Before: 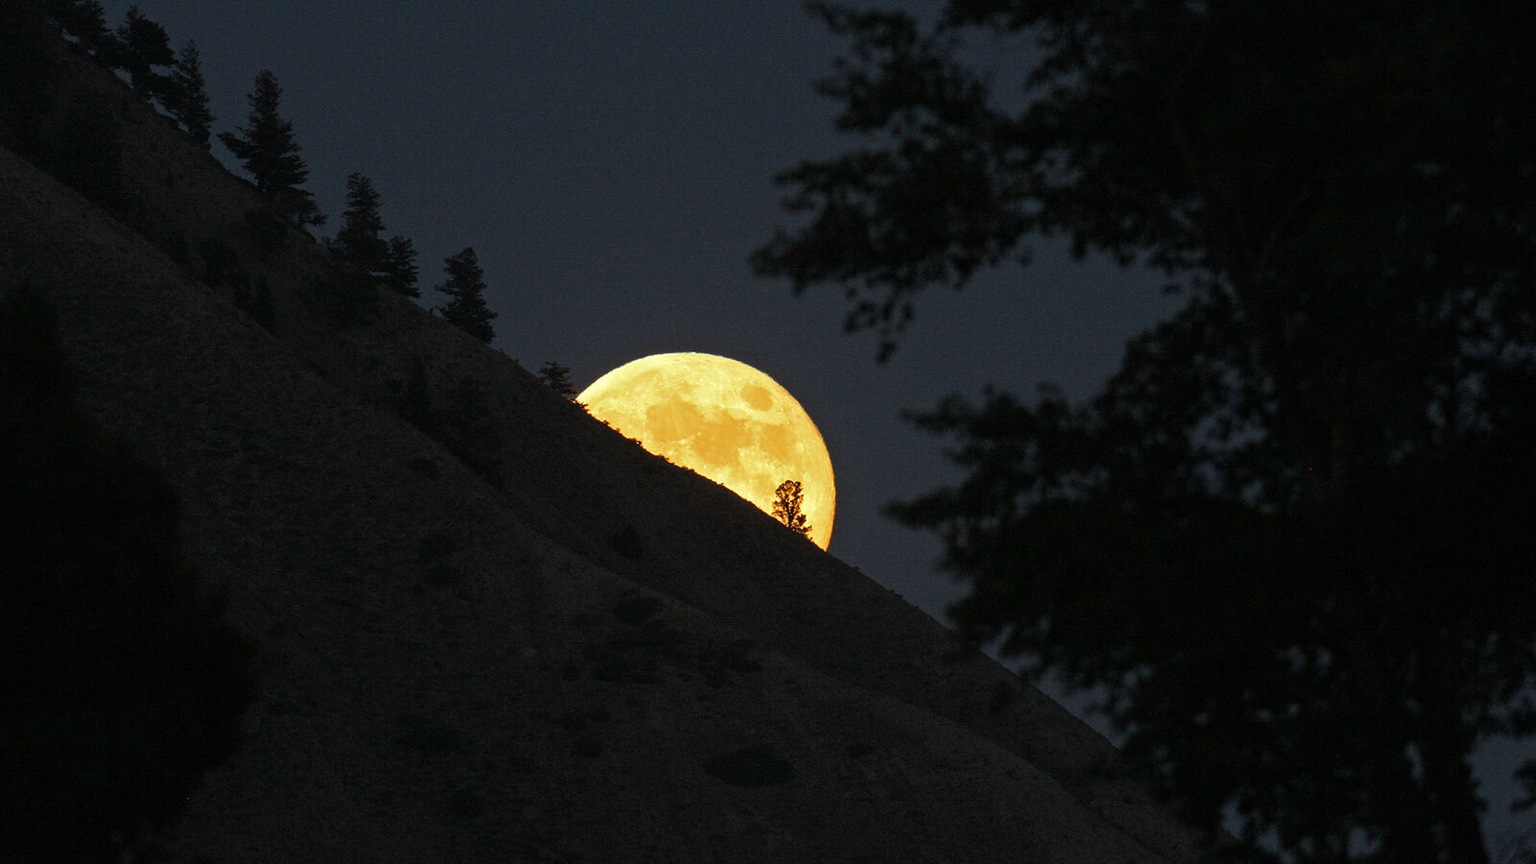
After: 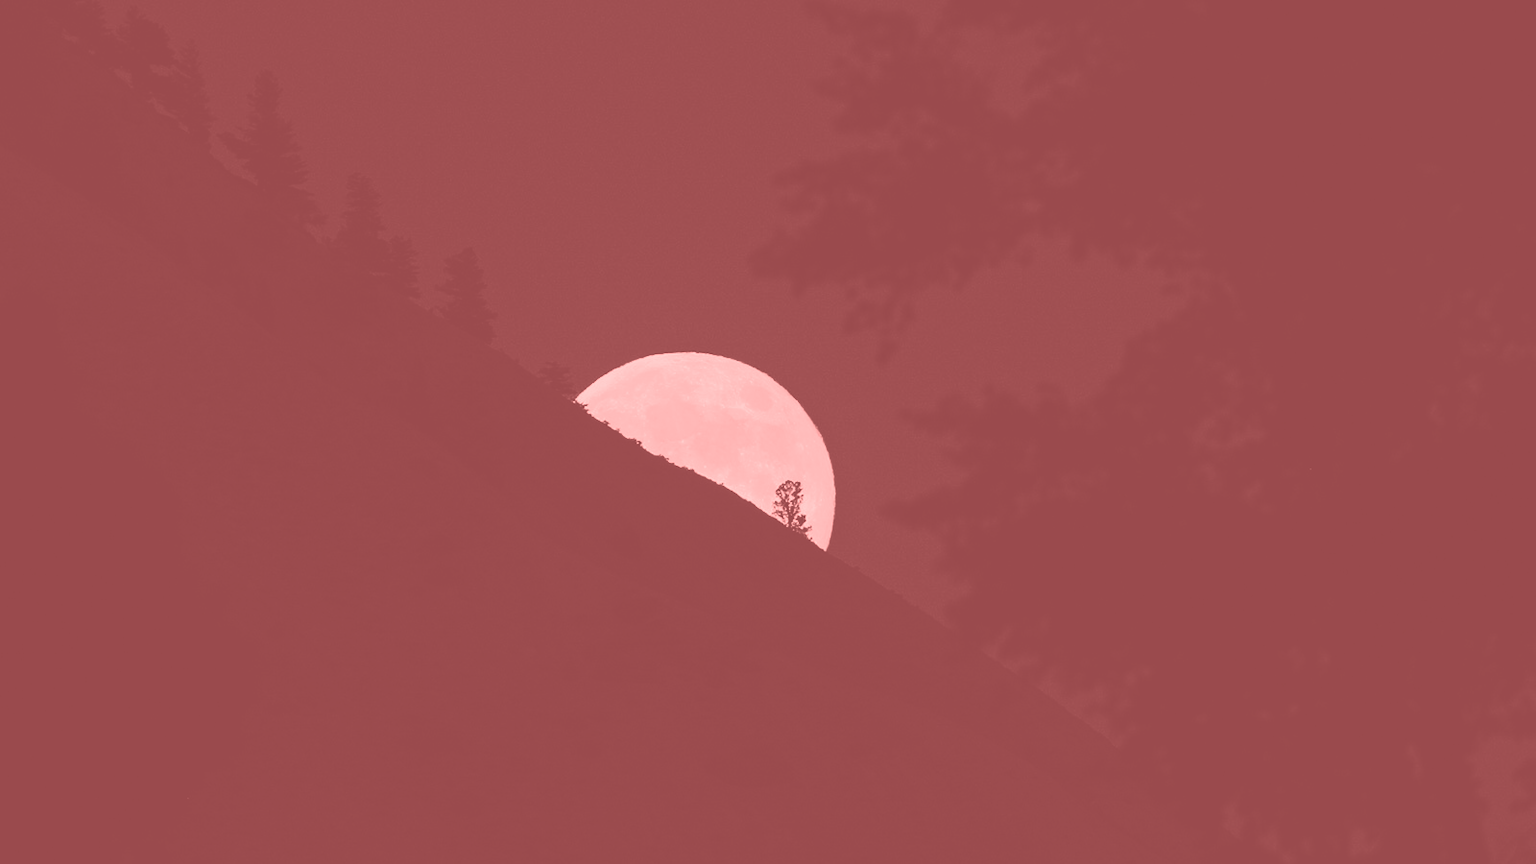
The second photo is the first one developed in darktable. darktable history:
tone curve: curves: ch0 [(0, 0) (0.003, 0.006) (0.011, 0.006) (0.025, 0.008) (0.044, 0.014) (0.069, 0.02) (0.1, 0.025) (0.136, 0.037) (0.177, 0.053) (0.224, 0.086) (0.277, 0.13) (0.335, 0.189) (0.399, 0.253) (0.468, 0.375) (0.543, 0.521) (0.623, 0.671) (0.709, 0.789) (0.801, 0.841) (0.898, 0.889) (1, 1)], preserve colors none
colorize: saturation 51%, source mix 50.67%, lightness 50.67%
